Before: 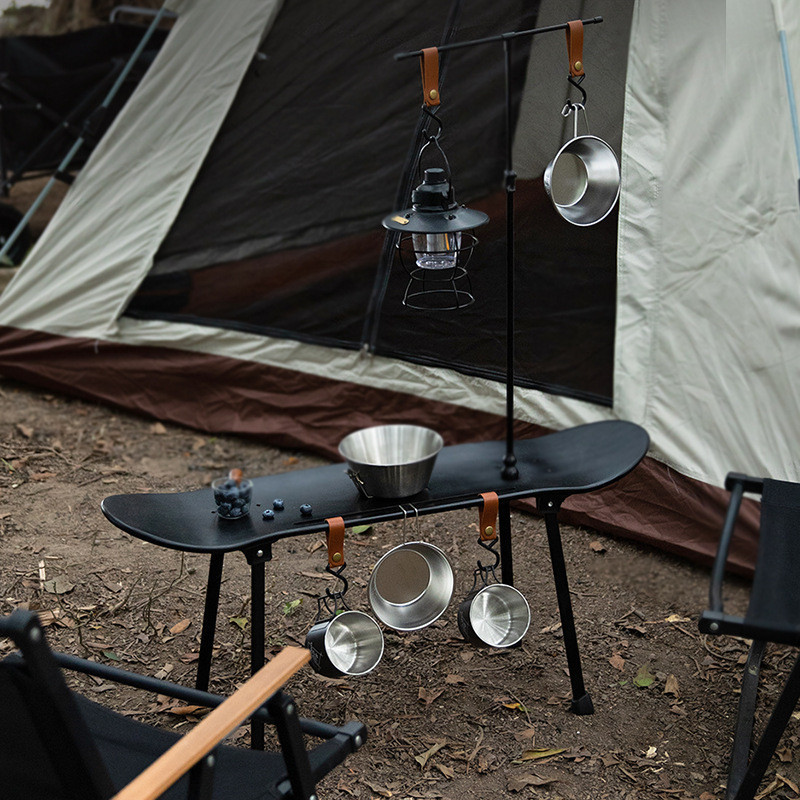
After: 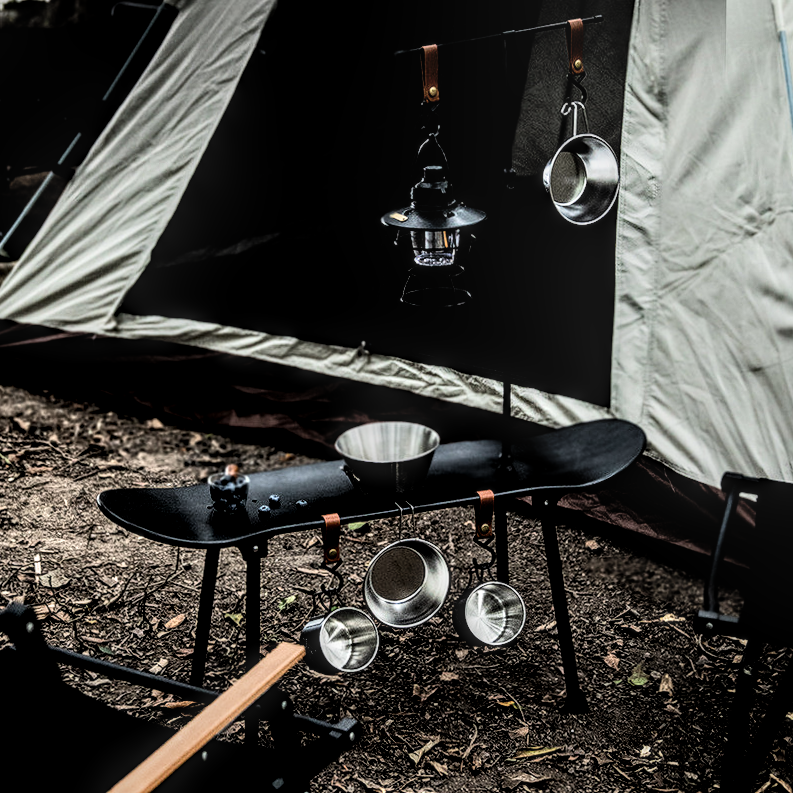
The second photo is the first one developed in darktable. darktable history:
crop and rotate: angle -0.5°
color balance rgb: perceptual saturation grading › highlights -31.88%, perceptual saturation grading › mid-tones 5.8%, perceptual saturation grading › shadows 18.12%, perceptual brilliance grading › highlights 3.62%, perceptual brilliance grading › mid-tones -18.12%, perceptual brilliance grading › shadows -41.3%
local contrast: highlights 0%, shadows 0%, detail 182%
filmic rgb: black relative exposure -7.6 EV, white relative exposure 4.64 EV, threshold 3 EV, target black luminance 0%, hardness 3.55, latitude 50.51%, contrast 1.033, highlights saturation mix 10%, shadows ↔ highlights balance -0.198%, color science v4 (2020), enable highlight reconstruction true
tone equalizer: -8 EV -1.08 EV, -7 EV -1.01 EV, -6 EV -0.867 EV, -5 EV -0.578 EV, -3 EV 0.578 EV, -2 EV 0.867 EV, -1 EV 1.01 EV, +0 EV 1.08 EV, edges refinement/feathering 500, mask exposure compensation -1.57 EV, preserve details no
